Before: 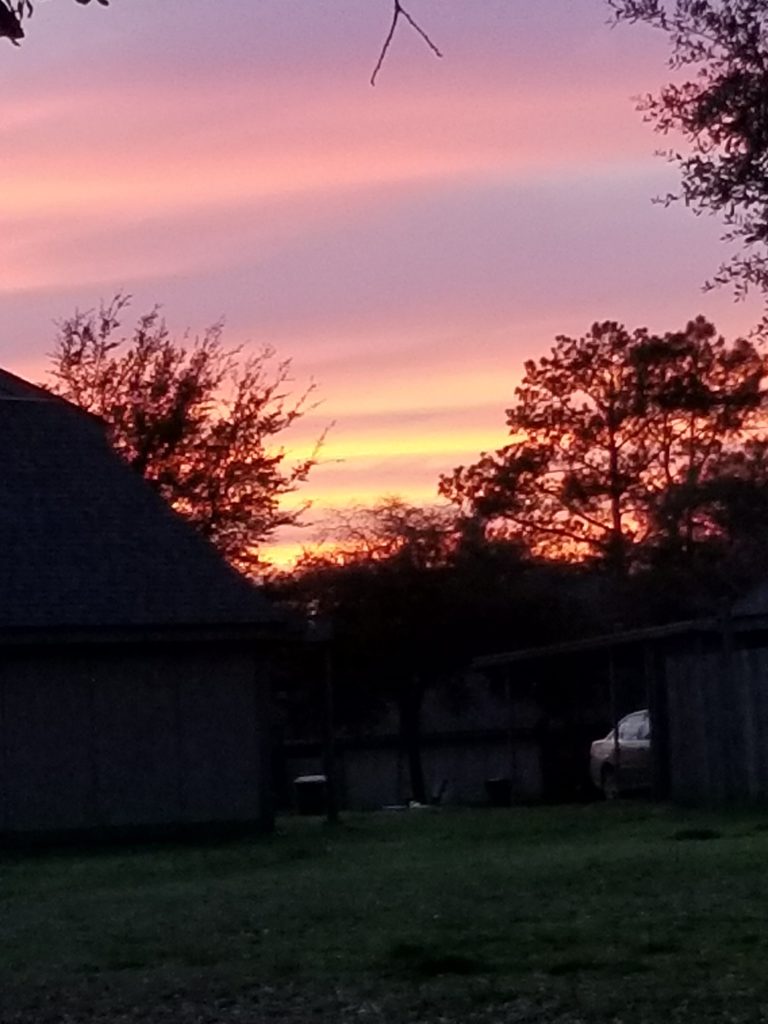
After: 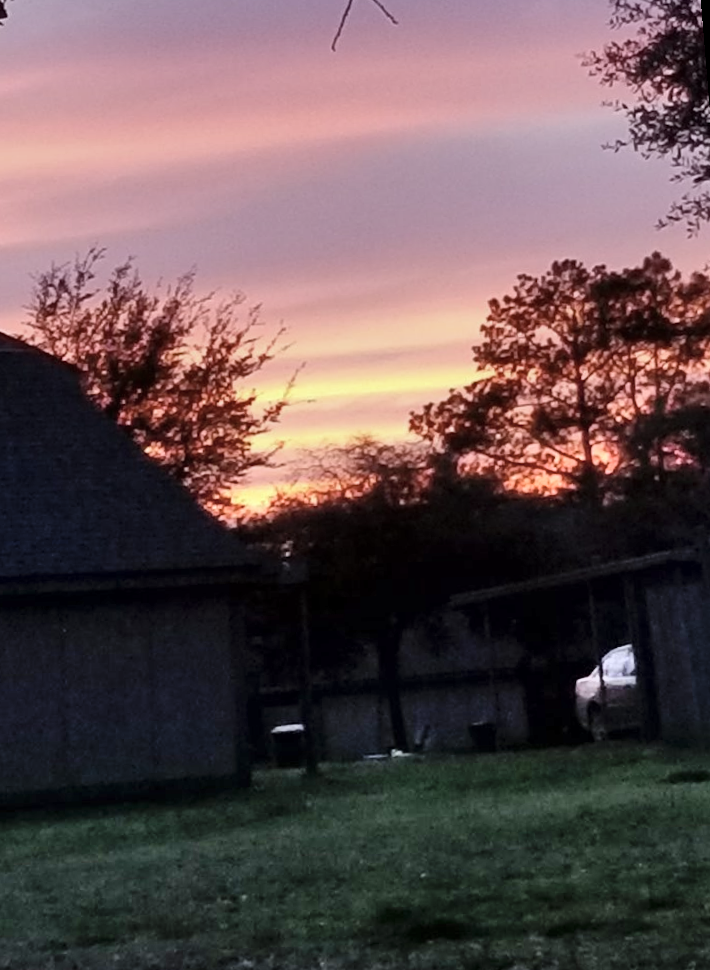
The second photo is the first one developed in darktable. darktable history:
shadows and highlights: shadows 60, soften with gaussian
color correction: saturation 0.8
white balance: red 0.982, blue 1.018
rotate and perspective: rotation -1.68°, lens shift (vertical) -0.146, crop left 0.049, crop right 0.912, crop top 0.032, crop bottom 0.96
